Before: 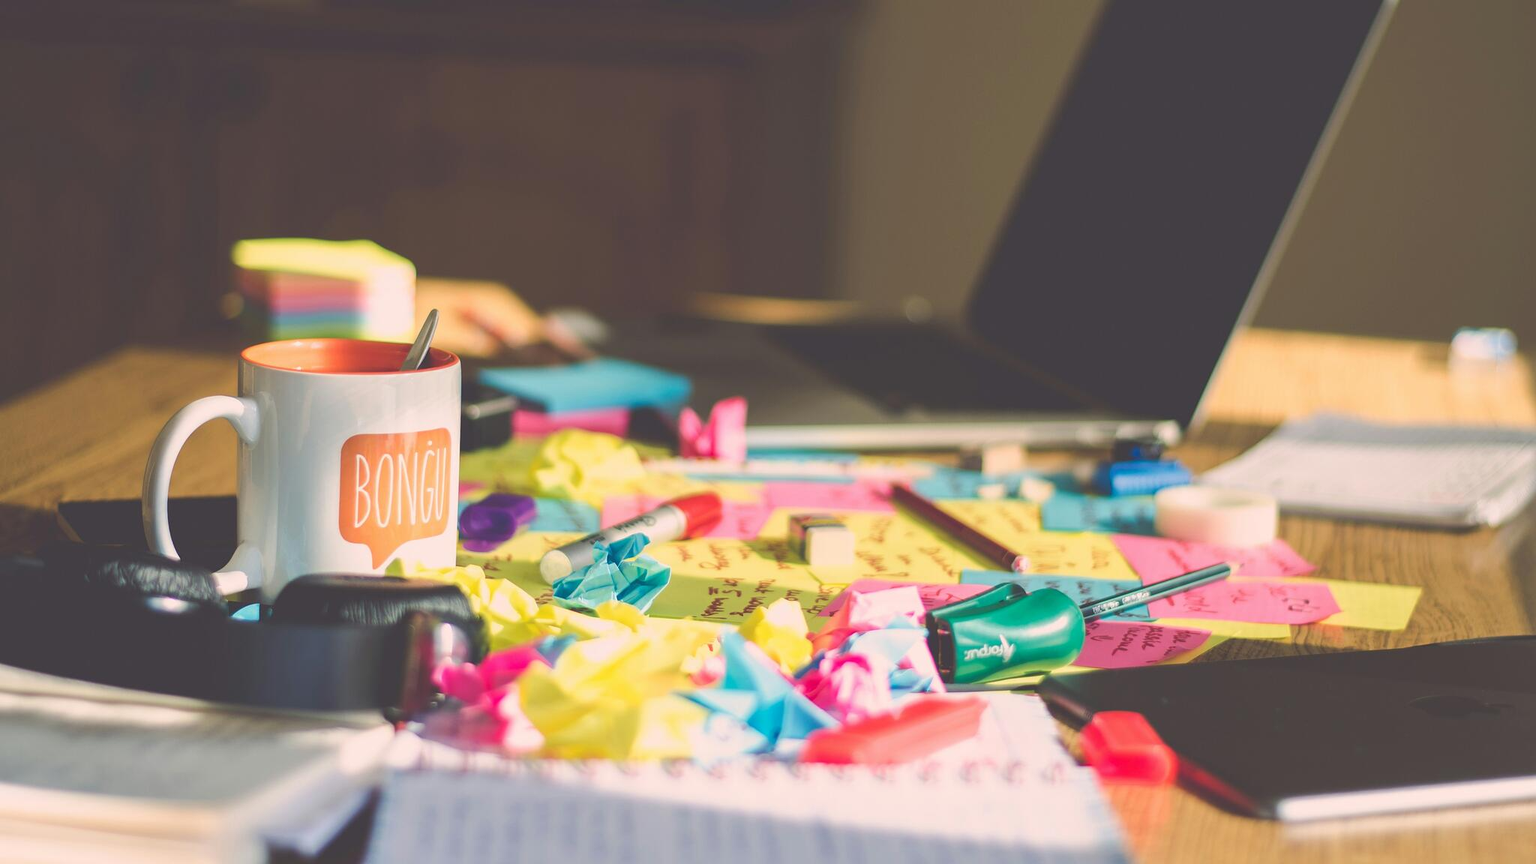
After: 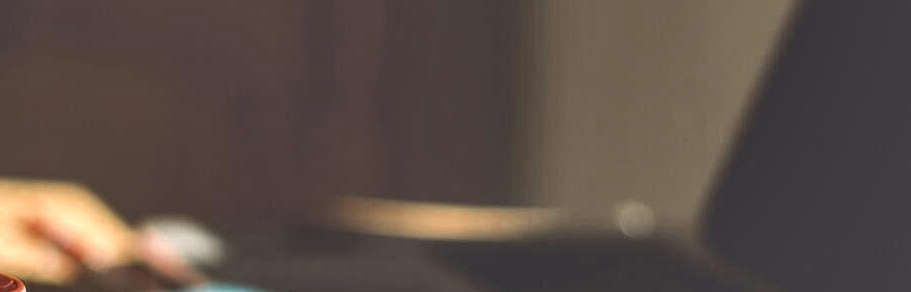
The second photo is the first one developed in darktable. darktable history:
crop: left 28.754%, top 16.795%, right 26.743%, bottom 57.819%
color zones: curves: ch0 [(0, 0.5) (0.125, 0.4) (0.25, 0.5) (0.375, 0.4) (0.5, 0.4) (0.625, 0.6) (0.75, 0.6) (0.875, 0.5)]; ch1 [(0, 0.4) (0.125, 0.5) (0.25, 0.4) (0.375, 0.4) (0.5, 0.4) (0.625, 0.4) (0.75, 0.5) (0.875, 0.4)]; ch2 [(0, 0.6) (0.125, 0.5) (0.25, 0.5) (0.375, 0.6) (0.5, 0.6) (0.625, 0.5) (0.75, 0.5) (0.875, 0.5)]
local contrast: highlights 16%, detail 187%
